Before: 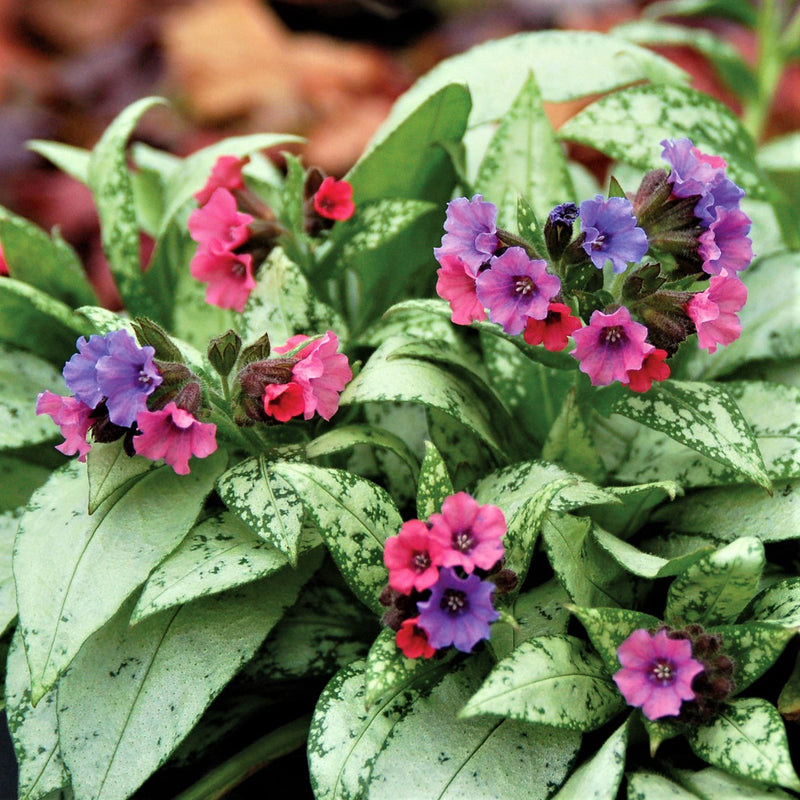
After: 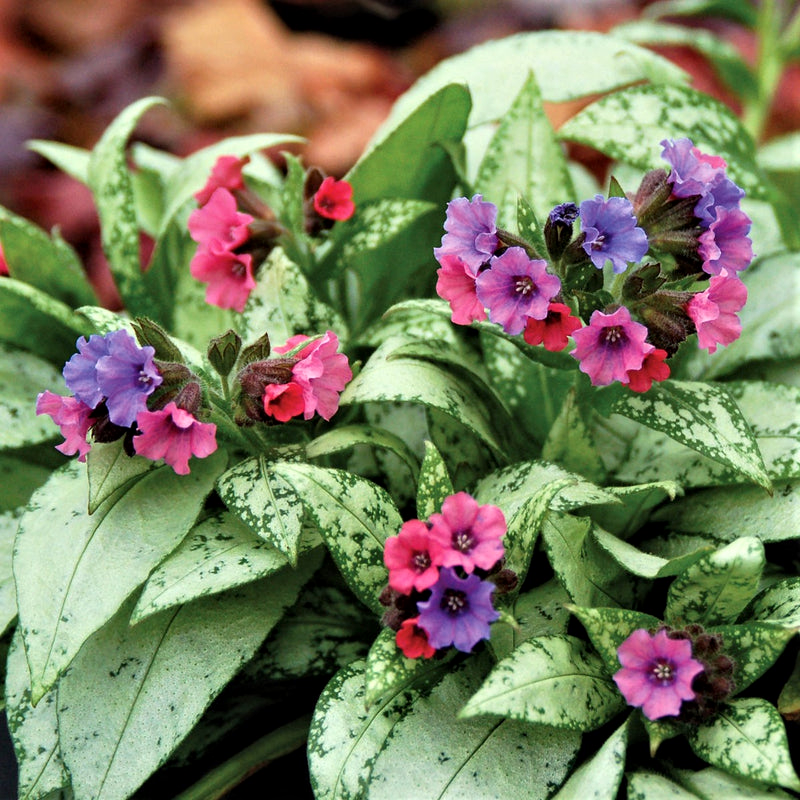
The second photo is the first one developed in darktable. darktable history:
local contrast: mode bilateral grid, contrast 28, coarseness 17, detail 115%, midtone range 0.2
